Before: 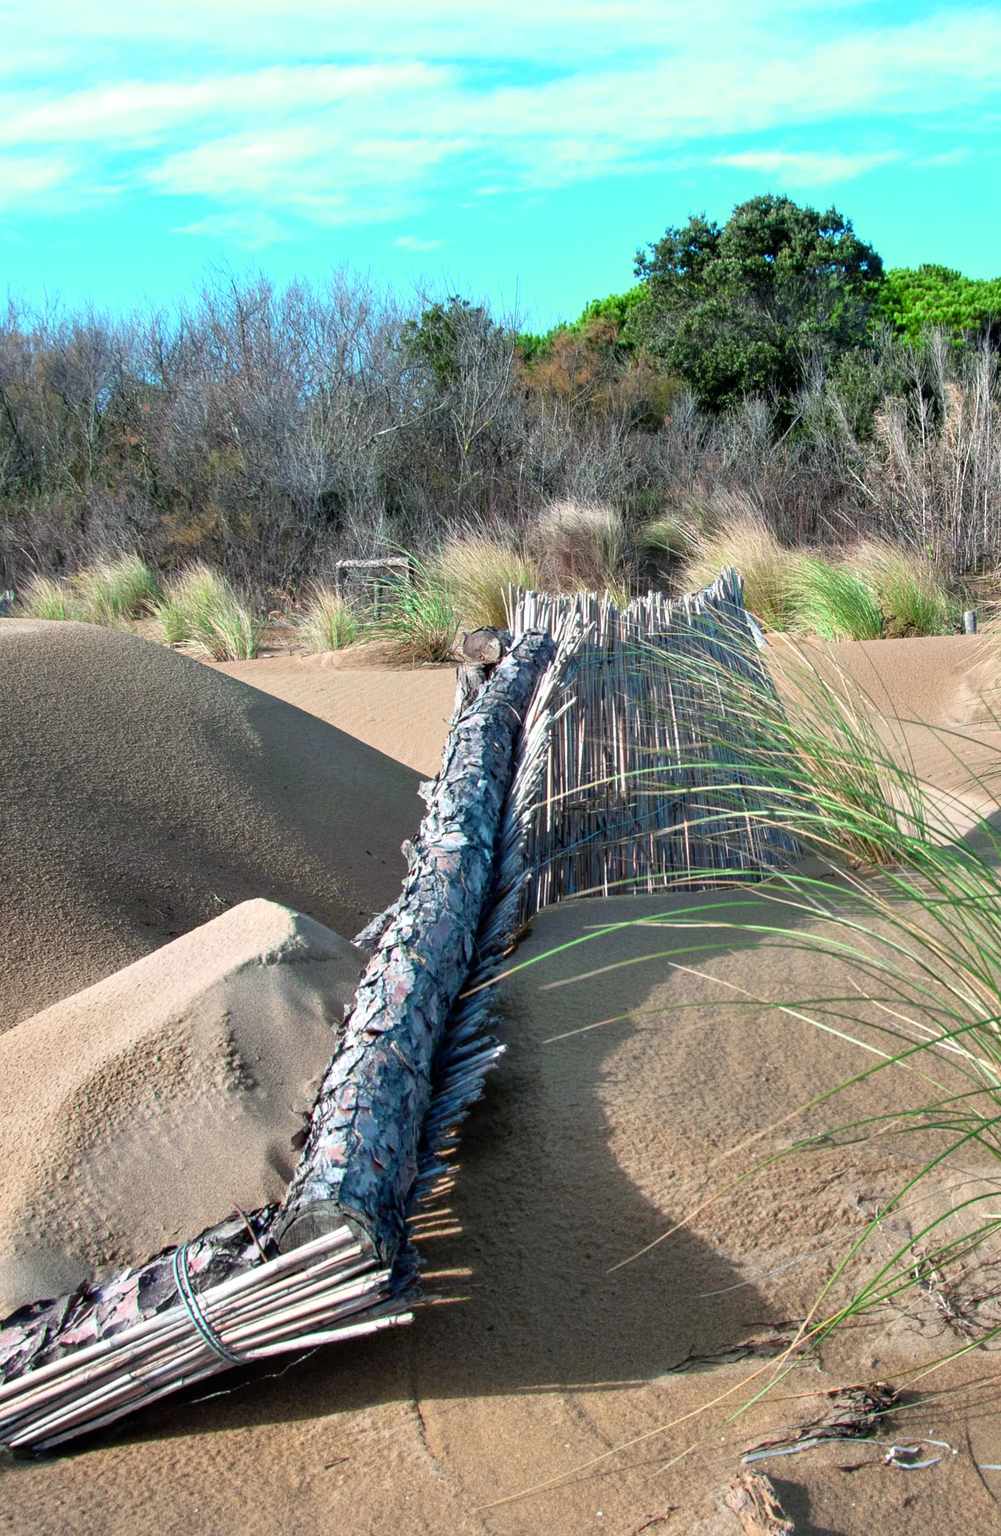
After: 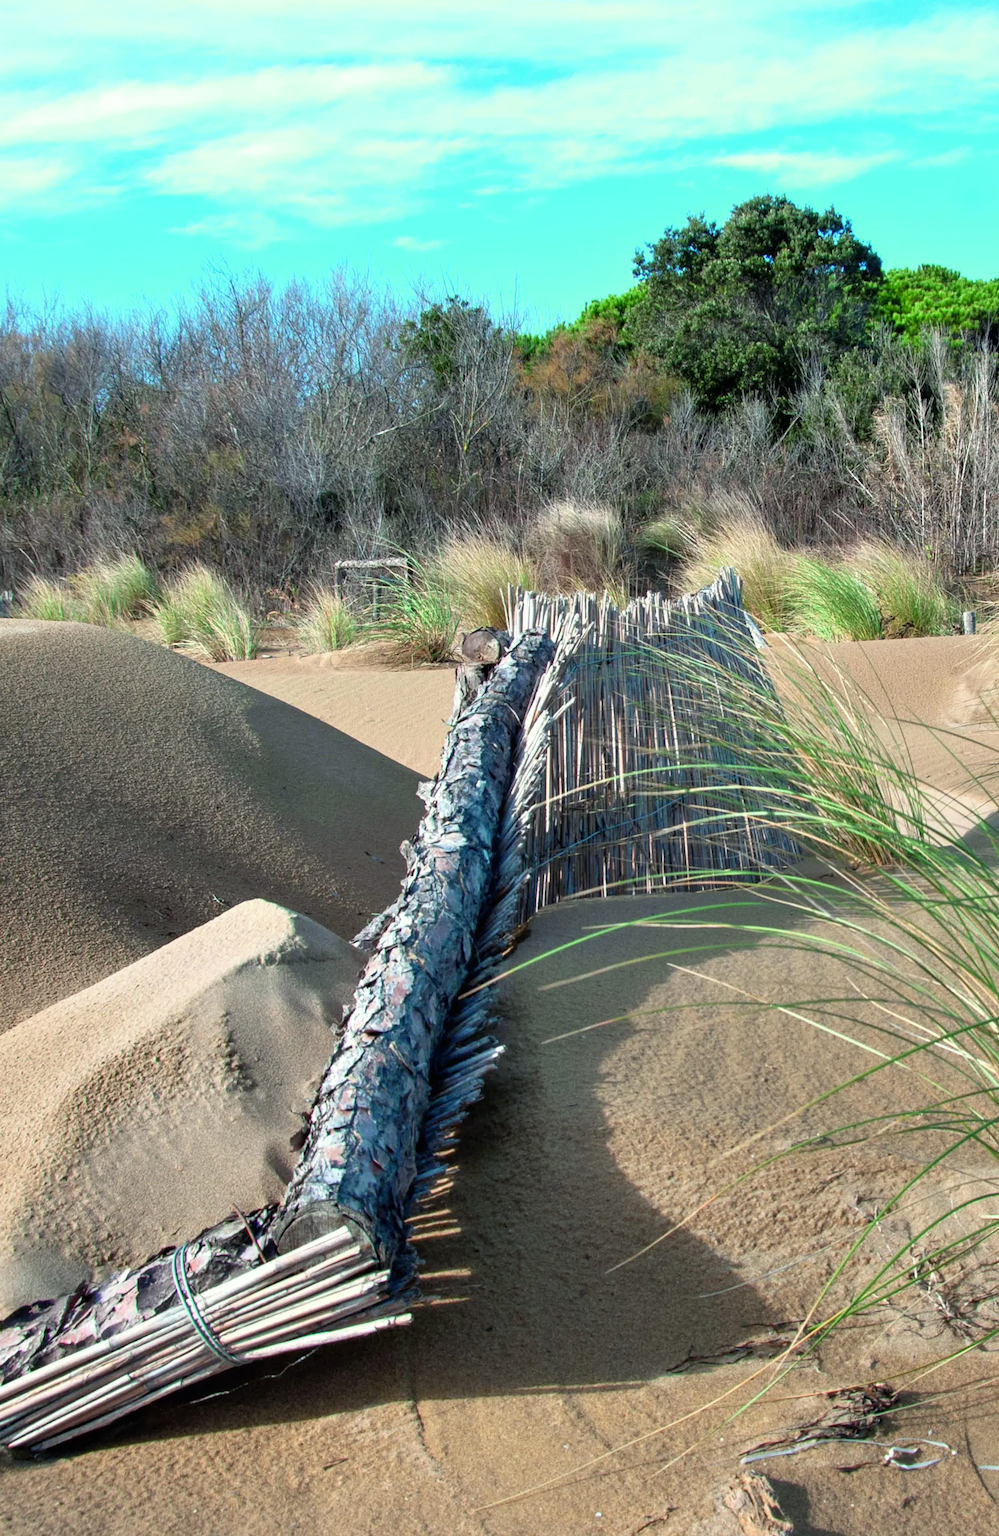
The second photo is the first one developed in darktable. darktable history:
color correction: highlights a* -2.58, highlights b* 2.51
crop and rotate: left 0.159%, bottom 0.008%
